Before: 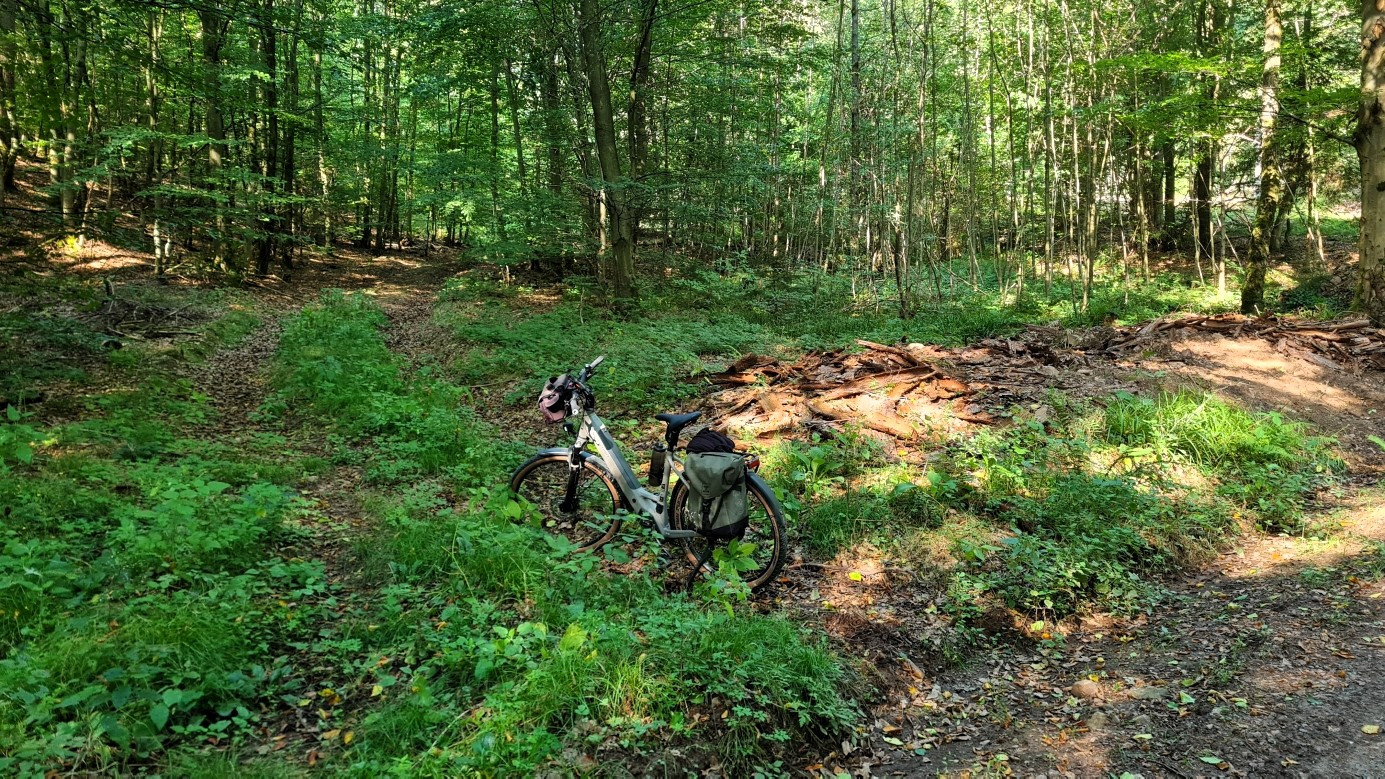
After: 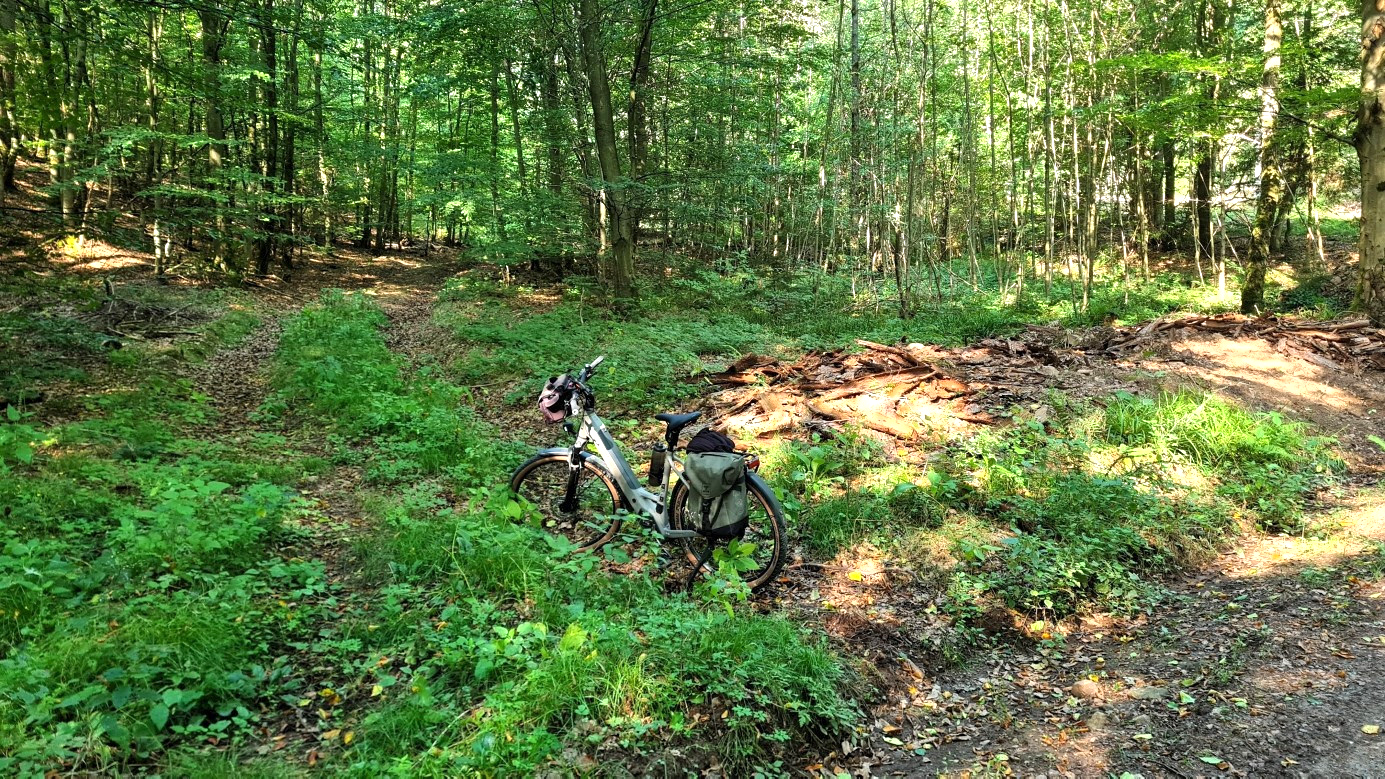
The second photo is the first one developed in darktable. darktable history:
exposure: exposure 0.559 EV, compensate highlight preservation false
base curve: preserve colors none
